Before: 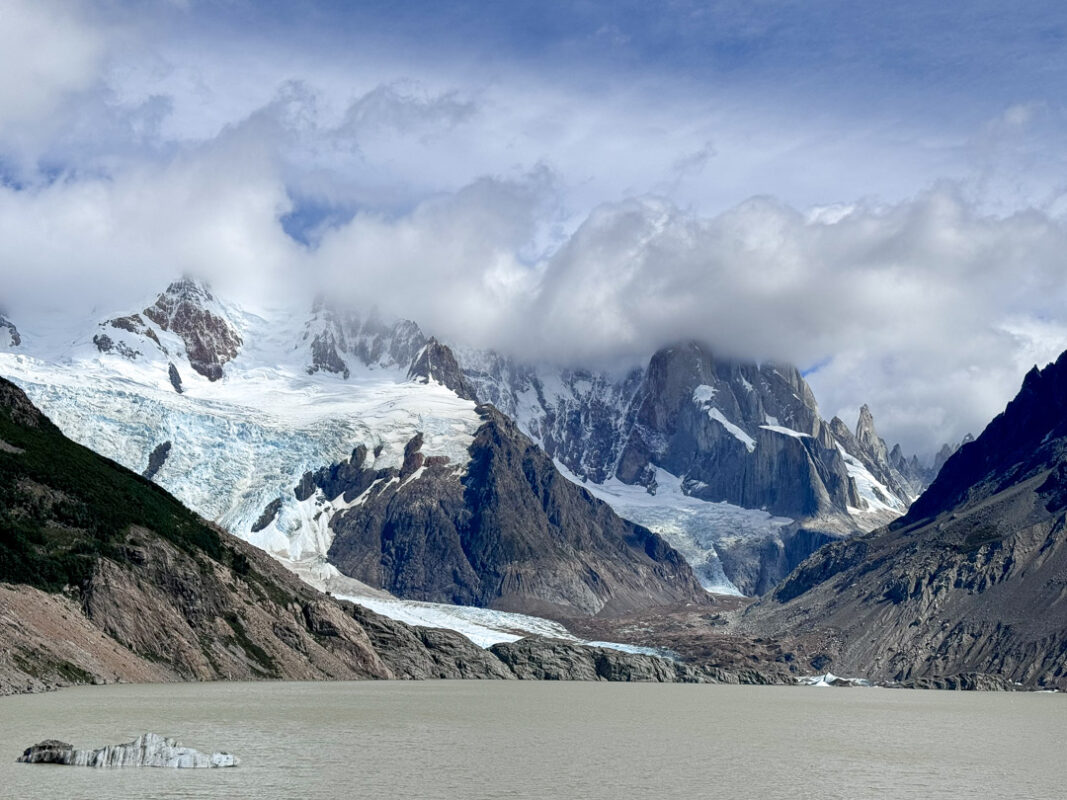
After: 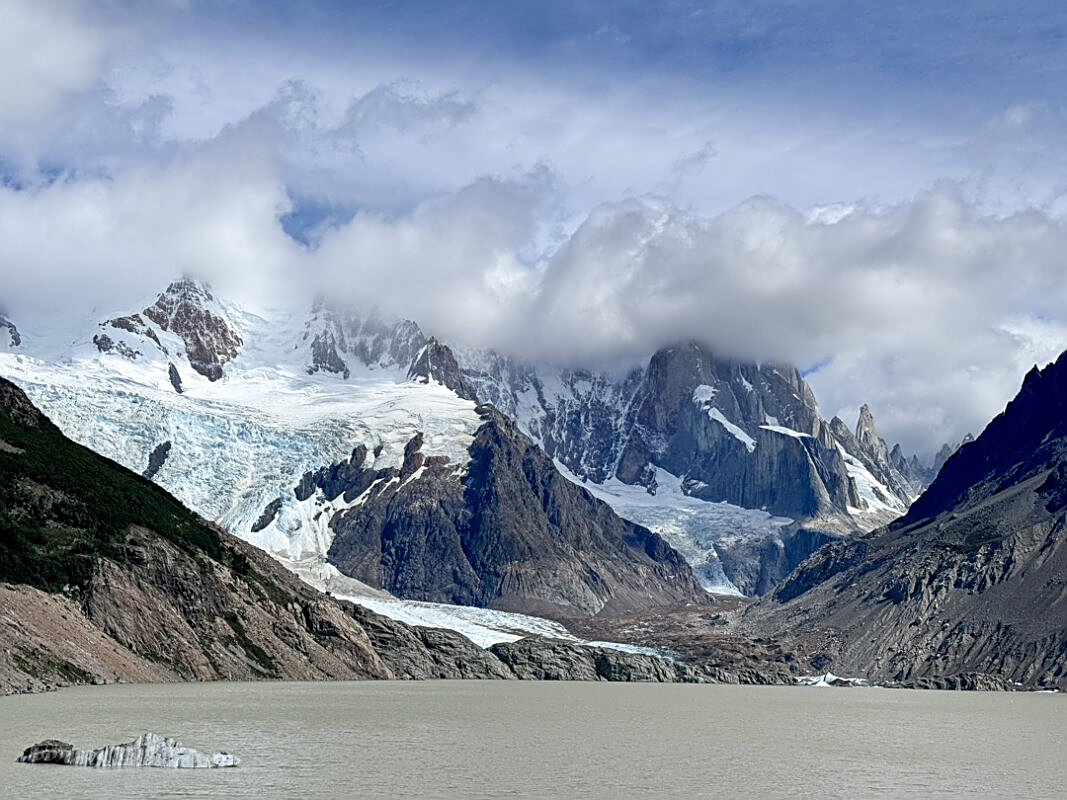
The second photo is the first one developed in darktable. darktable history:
sharpen: amount 0.55
